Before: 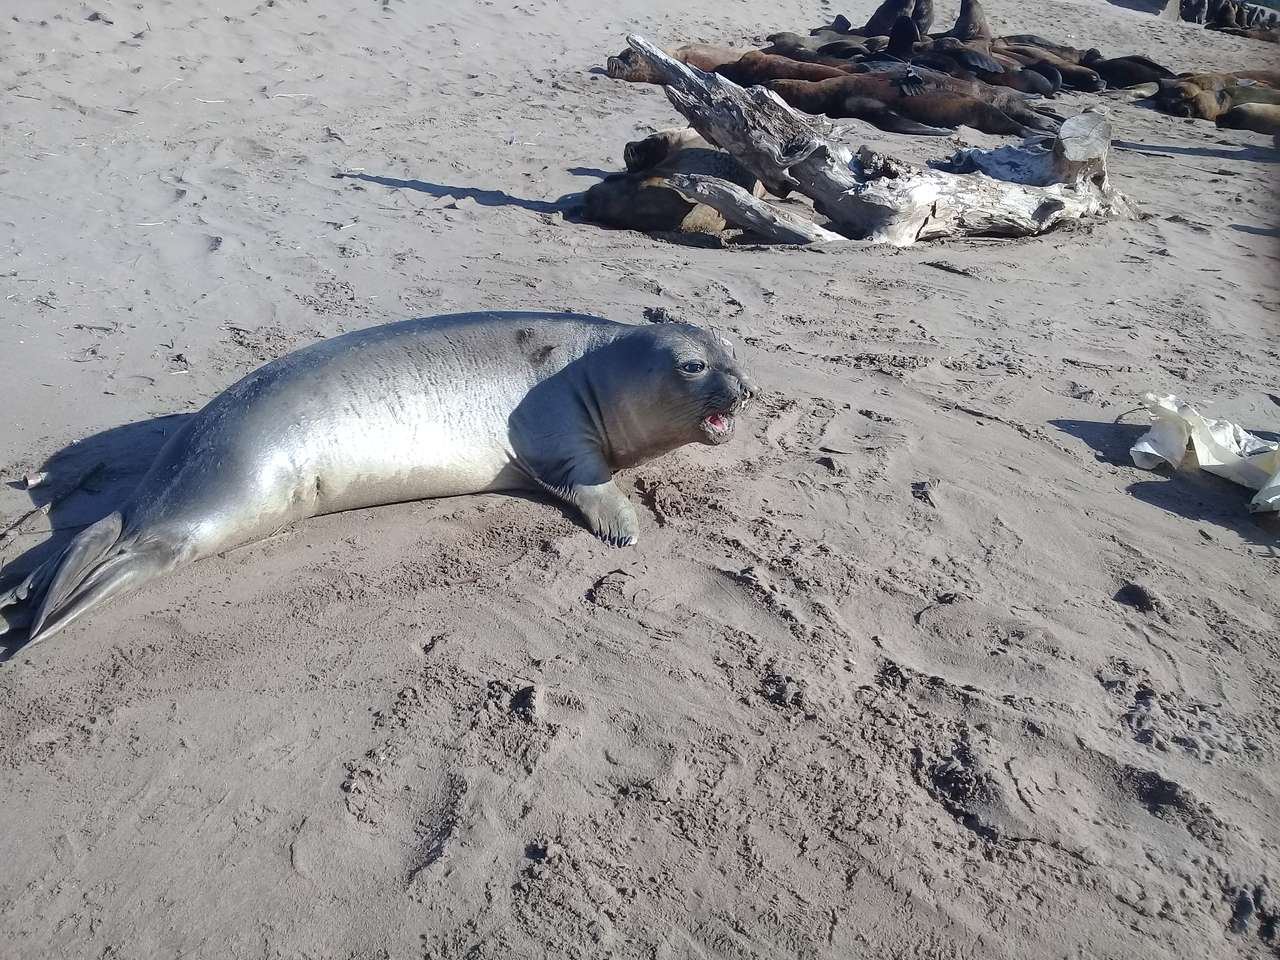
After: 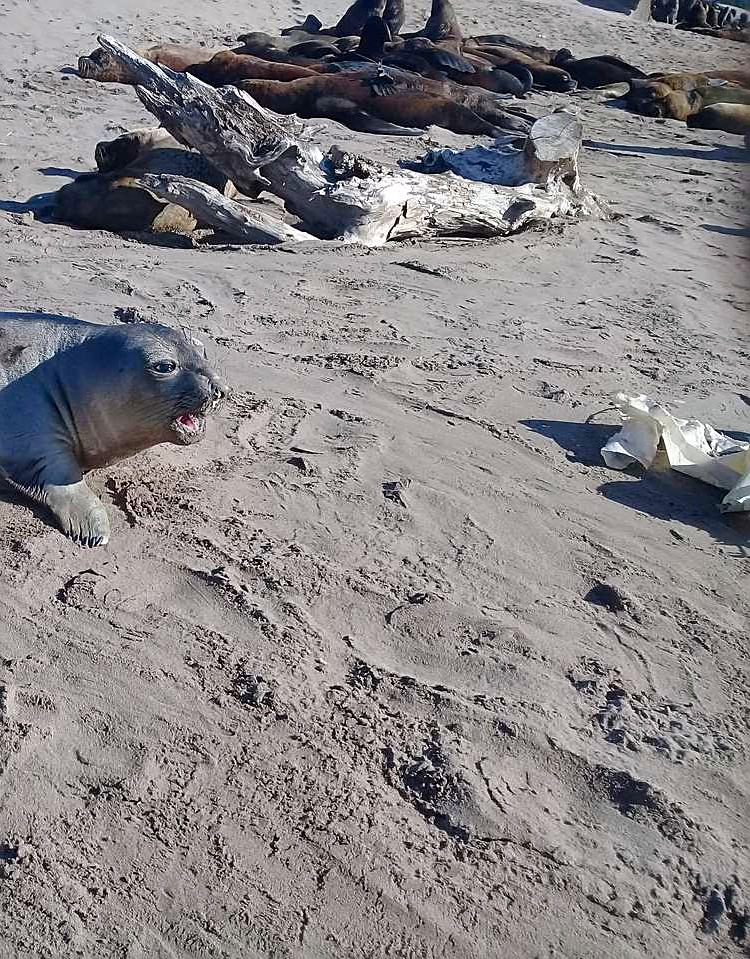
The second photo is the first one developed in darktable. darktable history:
sharpen: on, module defaults
color balance rgb: shadows lift › luminance -20.104%, highlights gain › chroma 0.231%, highlights gain › hue 331.21°, perceptual saturation grading › global saturation 34.851%, perceptual saturation grading › highlights -25.394%, perceptual saturation grading › shadows 49.973%, global vibrance -23.223%
crop: left 41.379%
shadows and highlights: shadows 32.66, highlights -46.09, compress 49.81%, soften with gaussian
